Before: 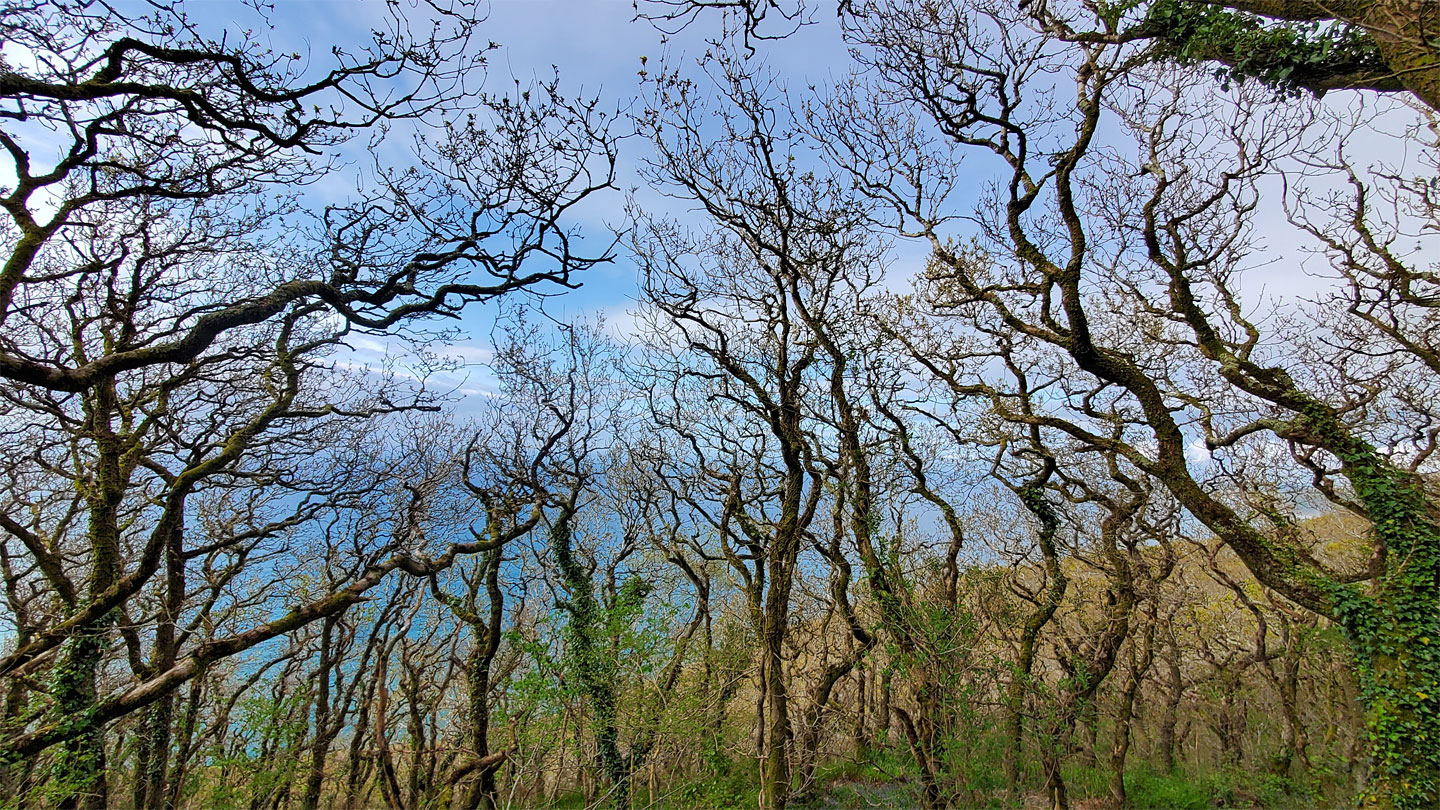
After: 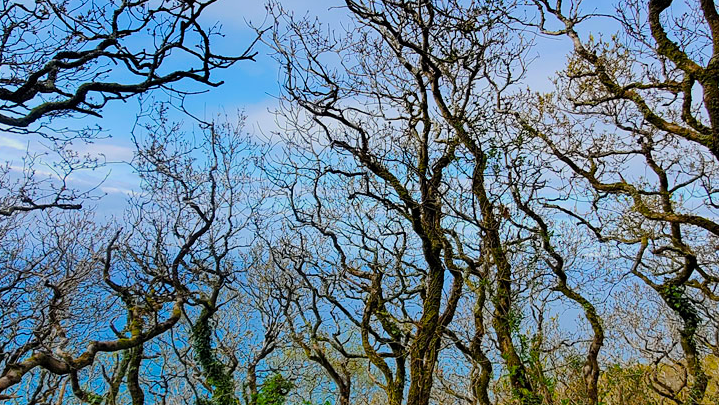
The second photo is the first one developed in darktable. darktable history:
bloom: size 15%, threshold 97%, strength 7%
base curve: curves: ch0 [(0, 0) (0.235, 0.266) (0.503, 0.496) (0.786, 0.72) (1, 1)]
color balance rgb: perceptual saturation grading › global saturation 25%, global vibrance 20%
exposure: exposure -0.21 EV, compensate highlight preservation false
crop: left 25%, top 25%, right 25%, bottom 25%
